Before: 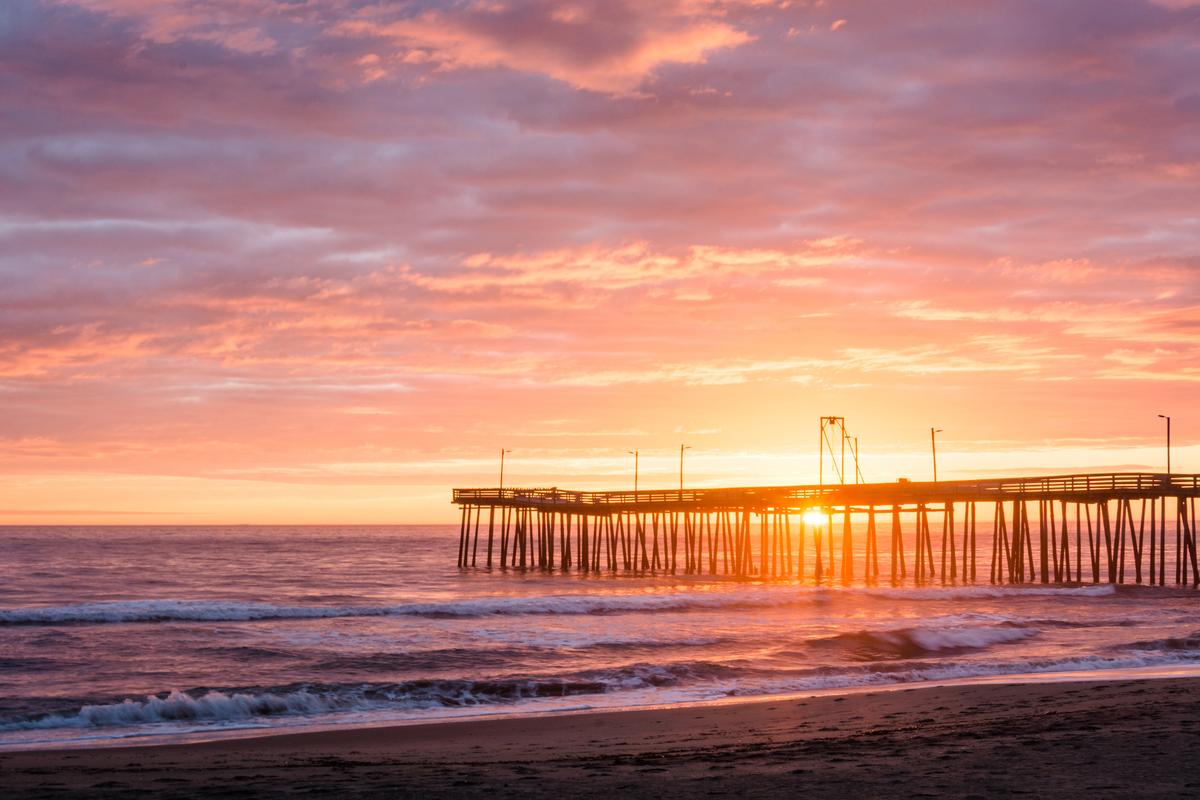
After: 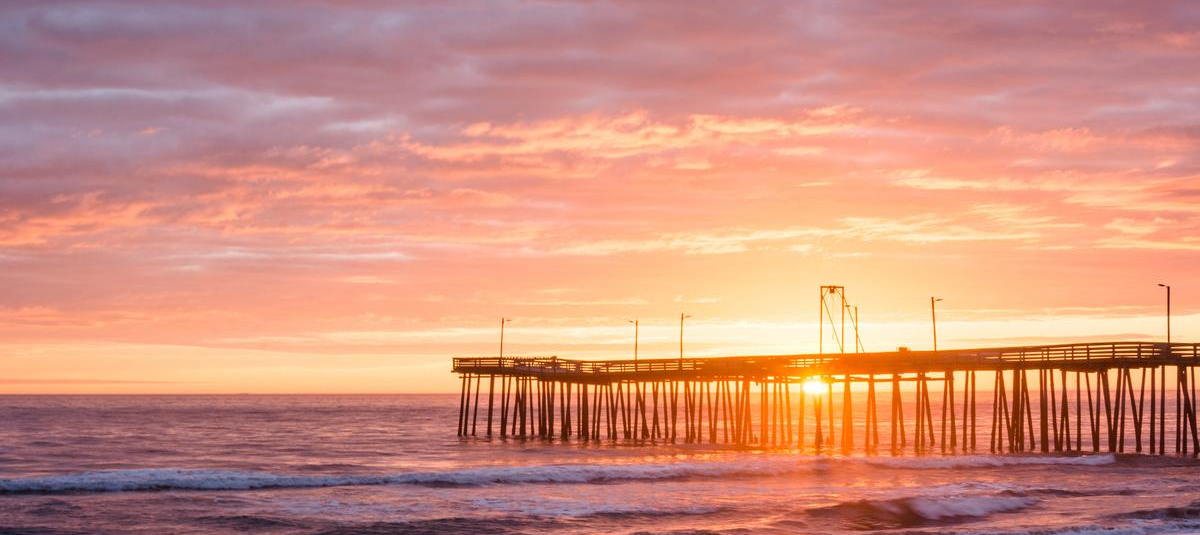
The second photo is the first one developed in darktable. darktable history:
crop: top 16.388%, bottom 16.719%
